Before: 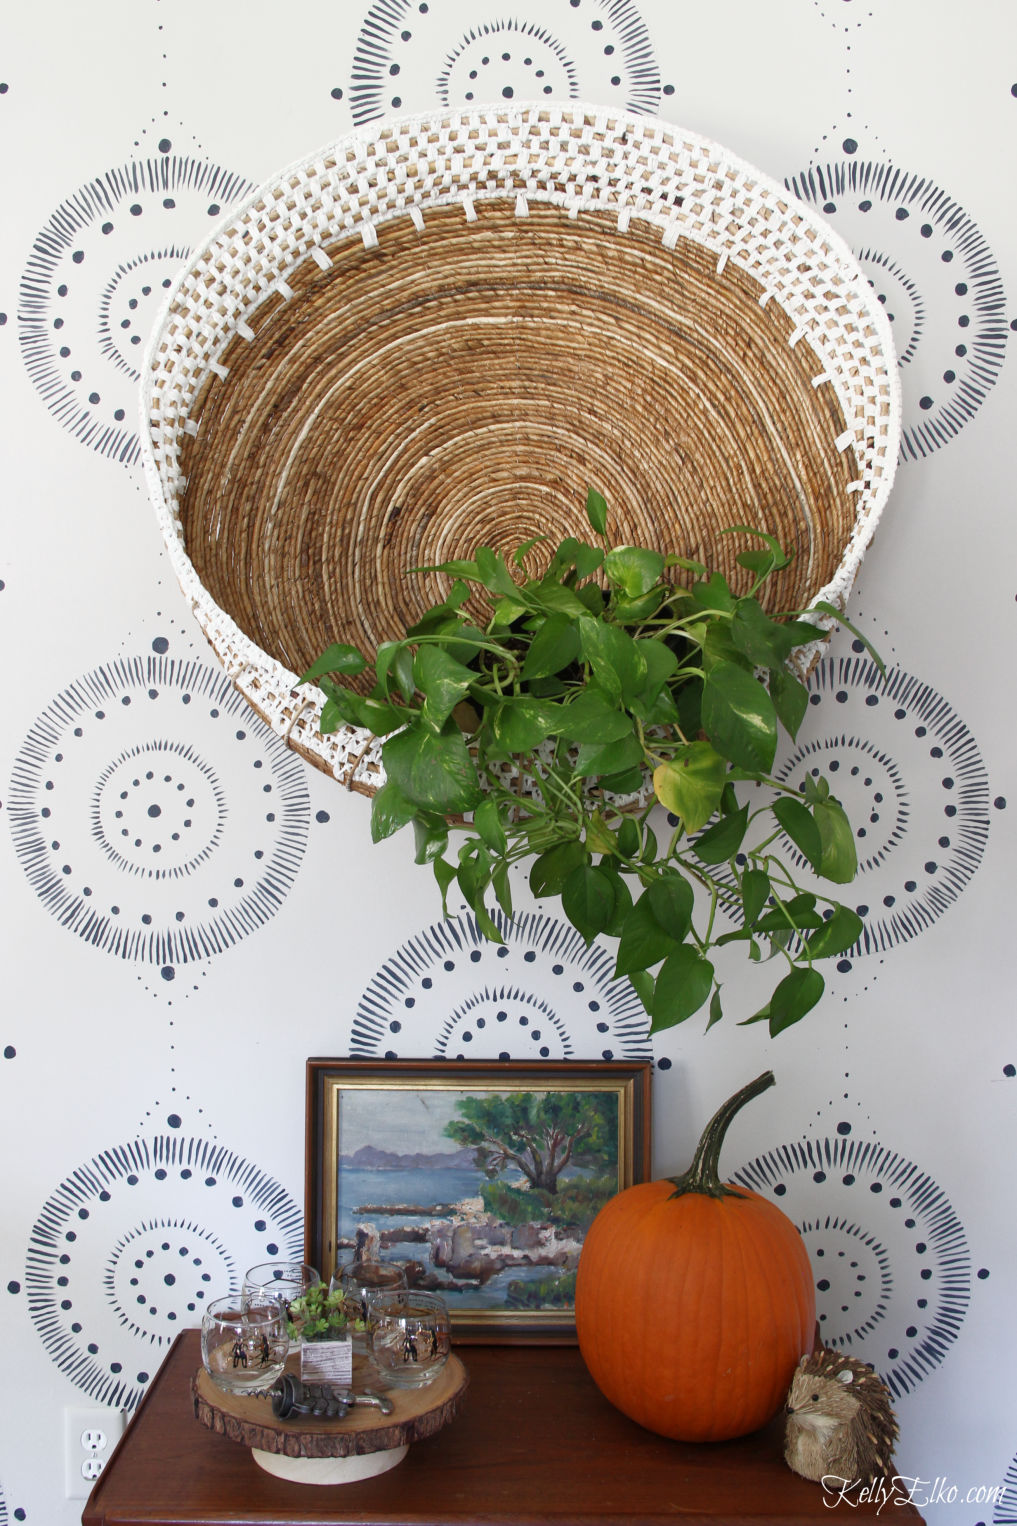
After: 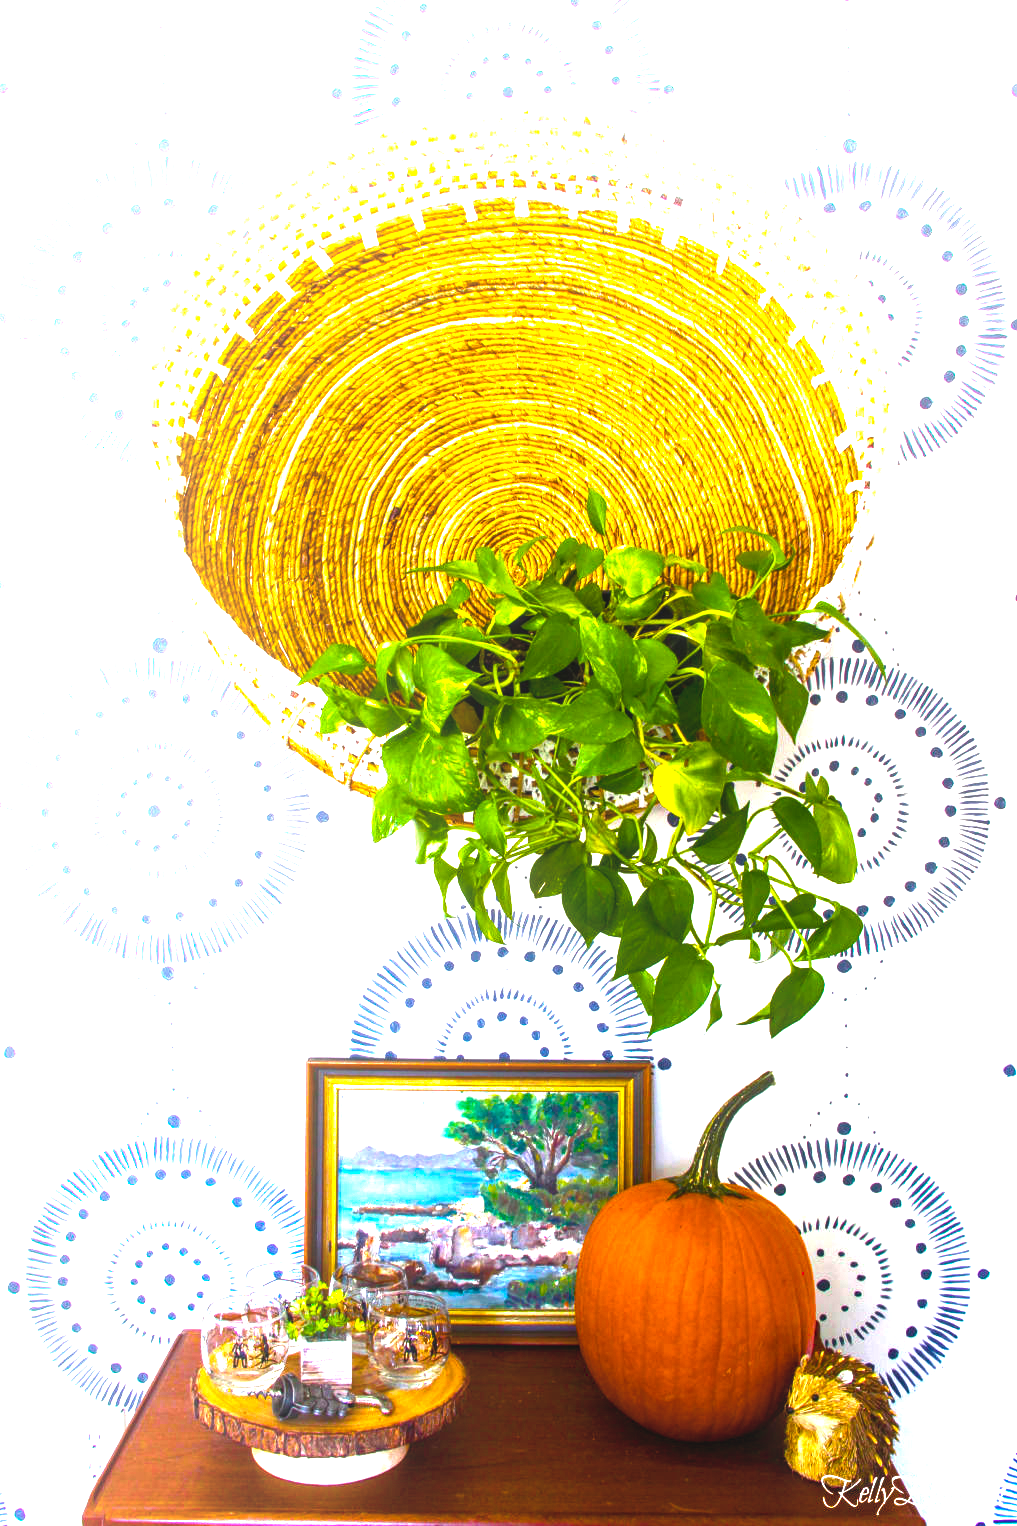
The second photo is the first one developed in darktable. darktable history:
color balance rgb: linear chroma grading › global chroma 20%, perceptual saturation grading › global saturation 65%, perceptual saturation grading › highlights 60%, perceptual saturation grading › mid-tones 50%, perceptual saturation grading › shadows 50%, perceptual brilliance grading › global brilliance 30%, perceptual brilliance grading › highlights 50%, perceptual brilliance grading › mid-tones 50%, perceptual brilliance grading › shadows -22%, global vibrance 20%
levels: levels [0, 0.492, 0.984]
local contrast: on, module defaults
